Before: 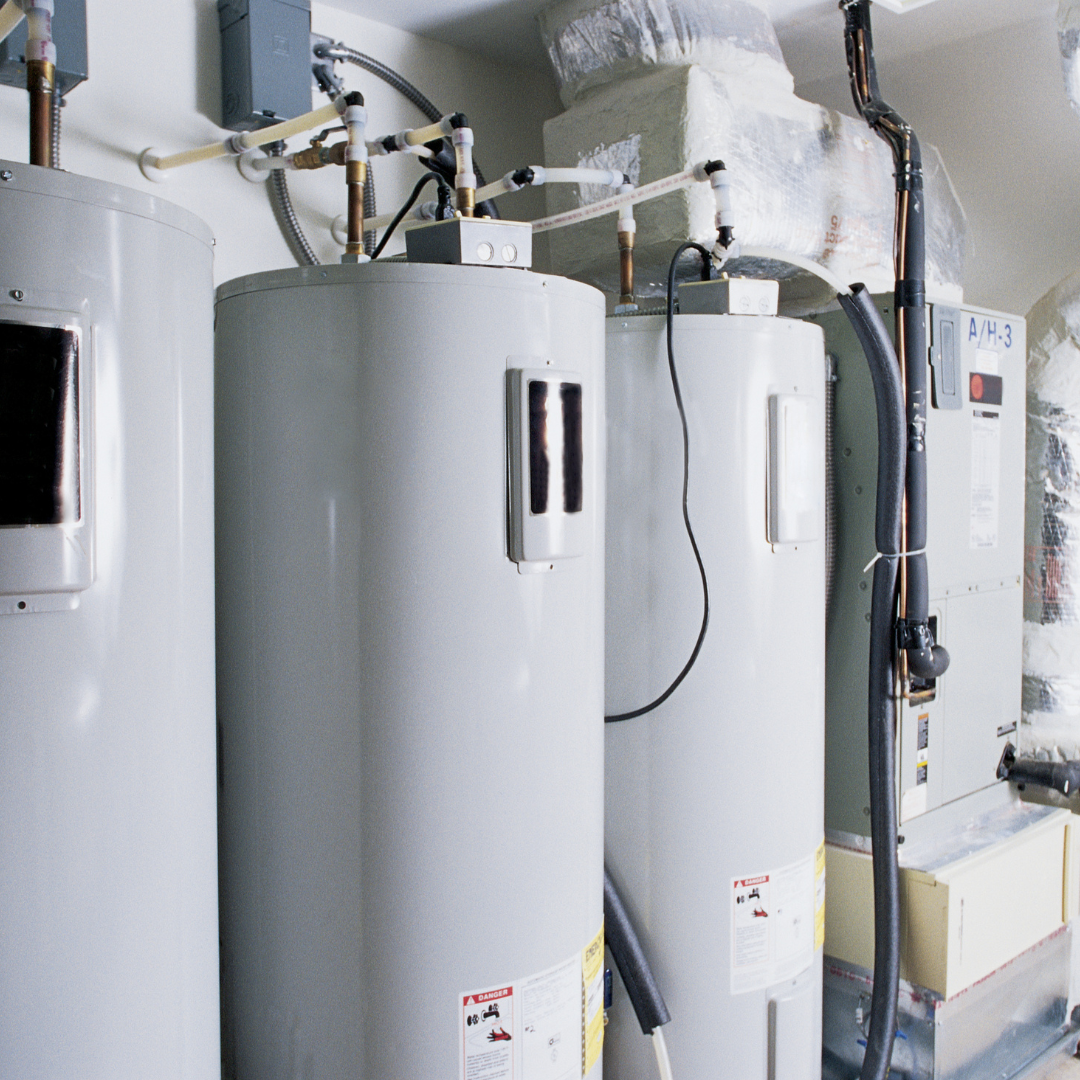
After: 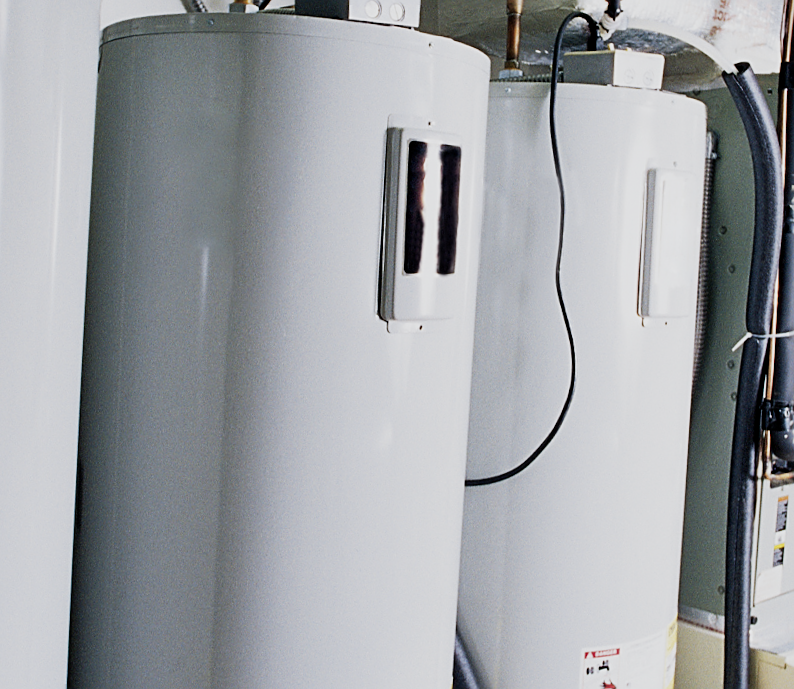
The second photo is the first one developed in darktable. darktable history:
filmic rgb: black relative exposure -16 EV, white relative exposure 5.31 EV, hardness 5.9, contrast 1.25, preserve chrominance no, color science v5 (2021)
sharpen: on, module defaults
crop and rotate: angle -3.37°, left 9.79%, top 20.73%, right 12.42%, bottom 11.82%
